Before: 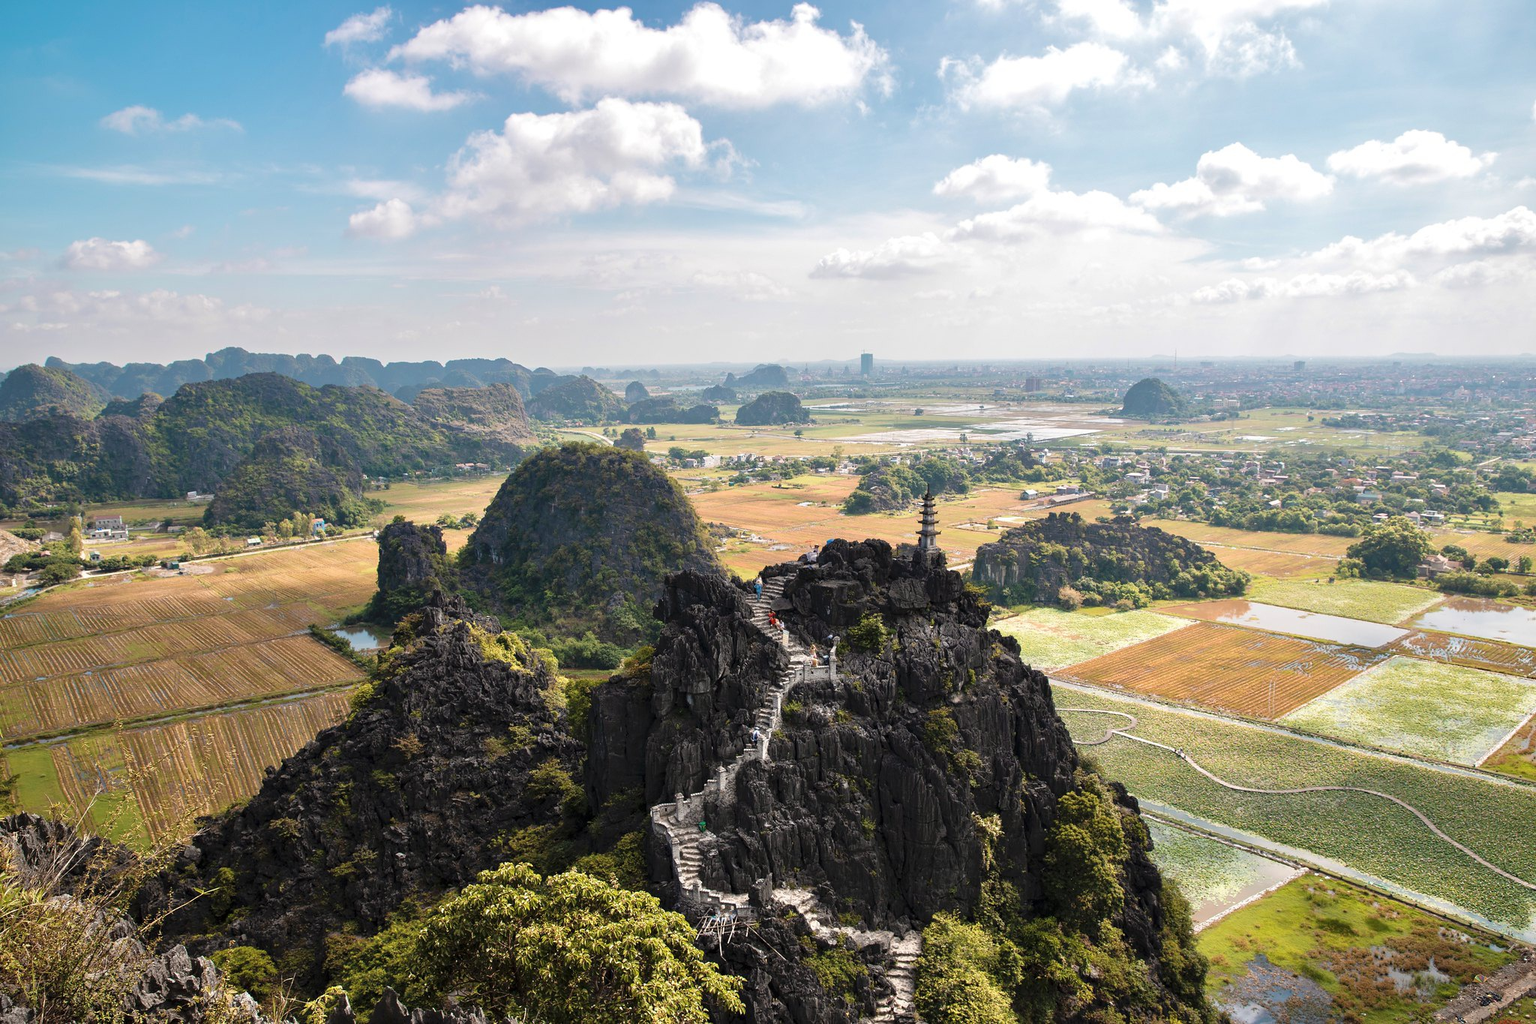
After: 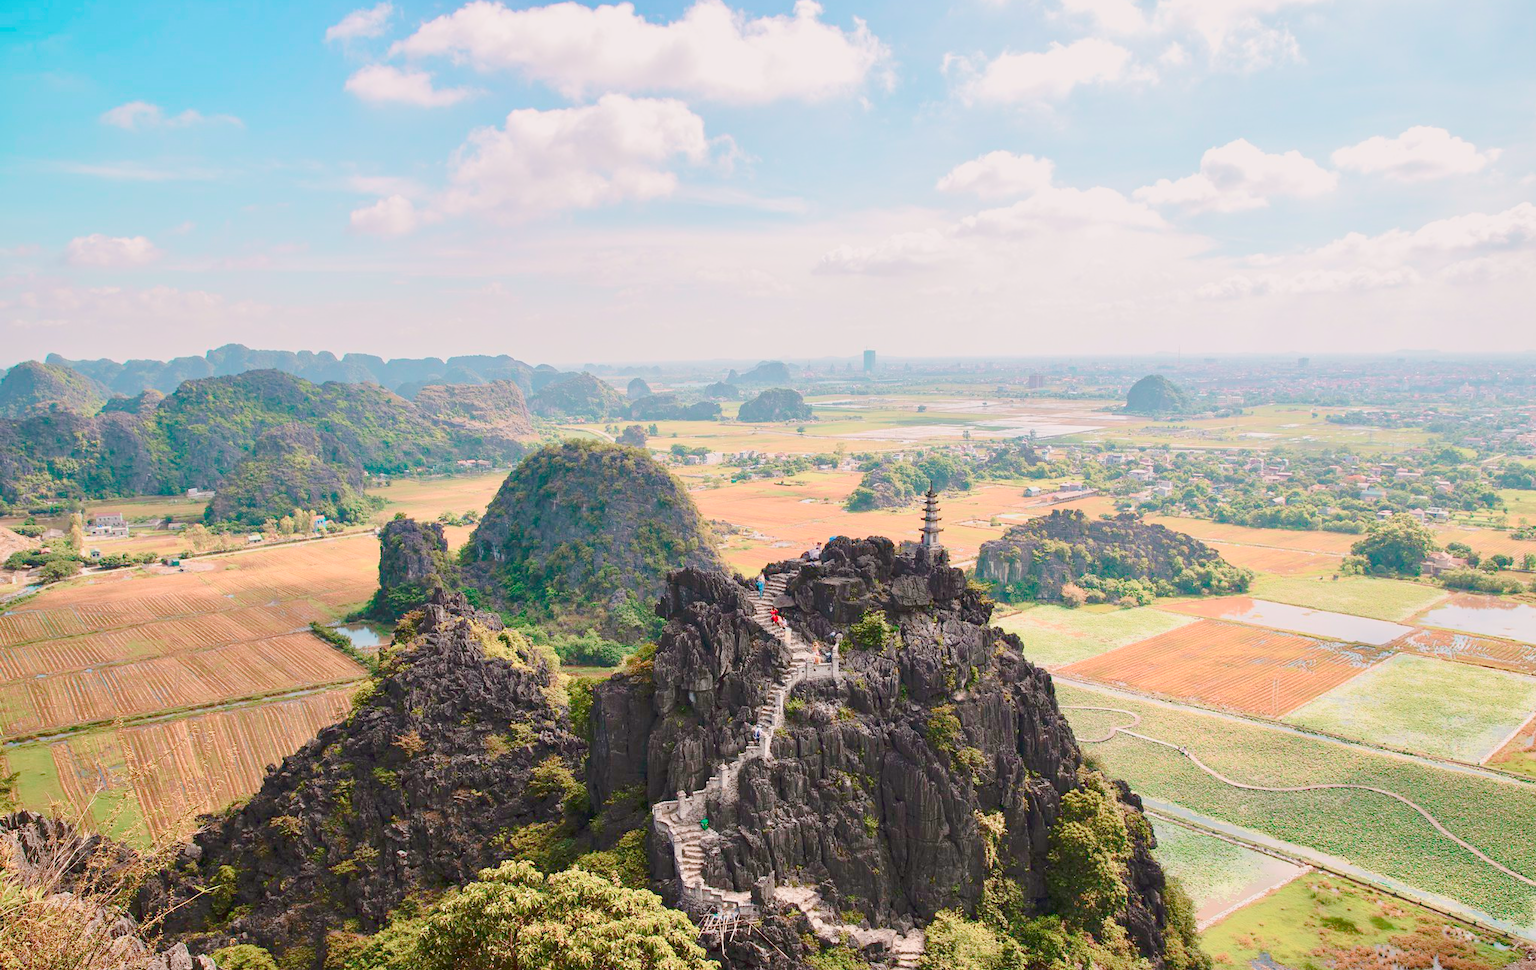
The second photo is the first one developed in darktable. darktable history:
exposure: black level correction 0, exposure 1.2 EV, compensate highlight preservation false
tone curve: curves: ch0 [(0, 0.019) (0.204, 0.162) (0.491, 0.519) (0.748, 0.765) (1, 0.919)]; ch1 [(0, 0) (0.201, 0.113) (0.372, 0.282) (0.443, 0.434) (0.496, 0.504) (0.566, 0.585) (0.761, 0.803) (1, 1)]; ch2 [(0, 0) (0.434, 0.447) (0.483, 0.487) (0.555, 0.563) (0.697, 0.68) (1, 1)], color space Lab, independent channels, preserve colors none
color balance rgb: shadows lift › chroma 1%, shadows lift › hue 113°, highlights gain › chroma 0.2%, highlights gain › hue 333°, perceptual saturation grading › global saturation 20%, perceptual saturation grading › highlights -50%, perceptual saturation grading › shadows 25%, contrast -30%
crop: top 0.448%, right 0.264%, bottom 5.045%
